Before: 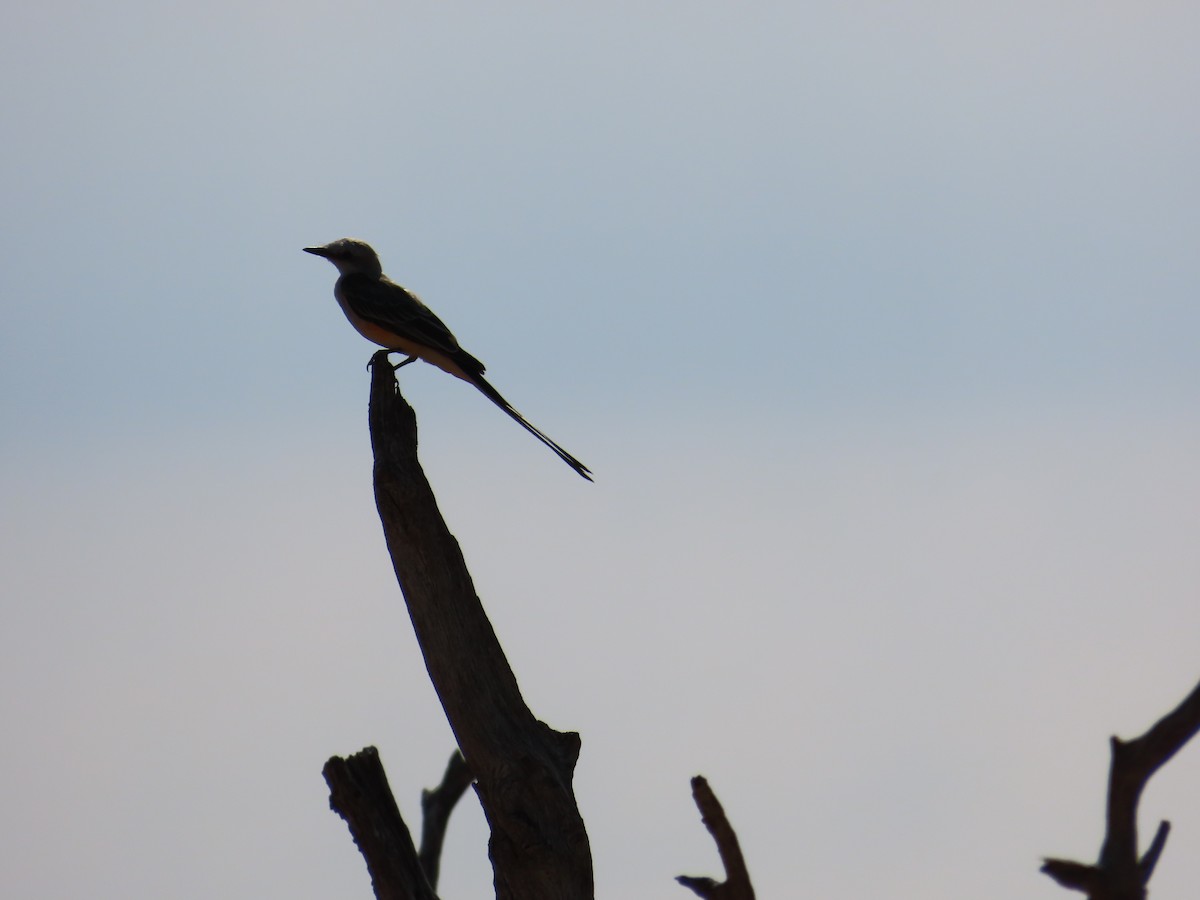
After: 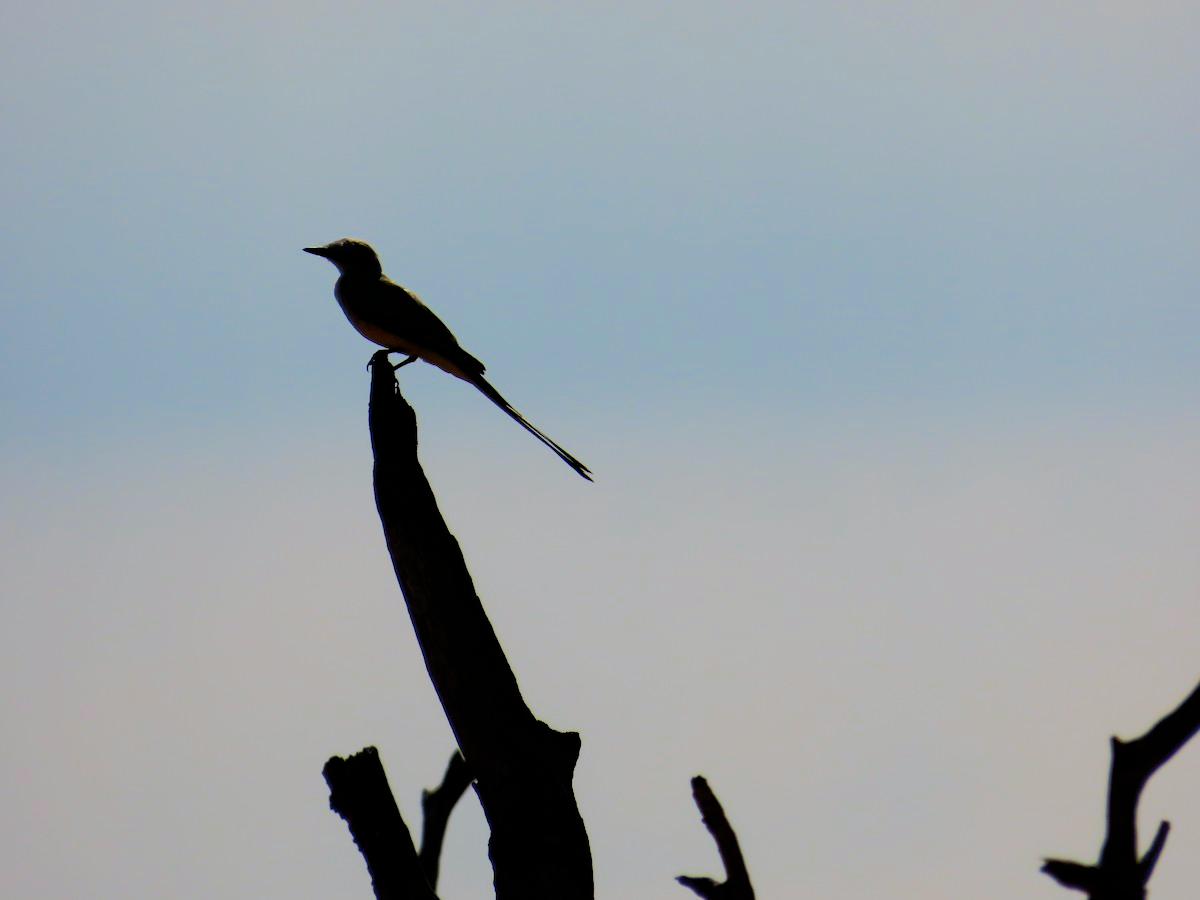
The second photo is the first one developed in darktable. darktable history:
filmic rgb: black relative exposure -4.81 EV, white relative exposure 4.03 EV, hardness 2.84
color balance rgb: highlights gain › luminance 5.93%, highlights gain › chroma 1.286%, highlights gain › hue 91.69°, linear chroma grading › global chroma 15.07%, perceptual saturation grading › global saturation 25.071%, global vibrance 39.83%
